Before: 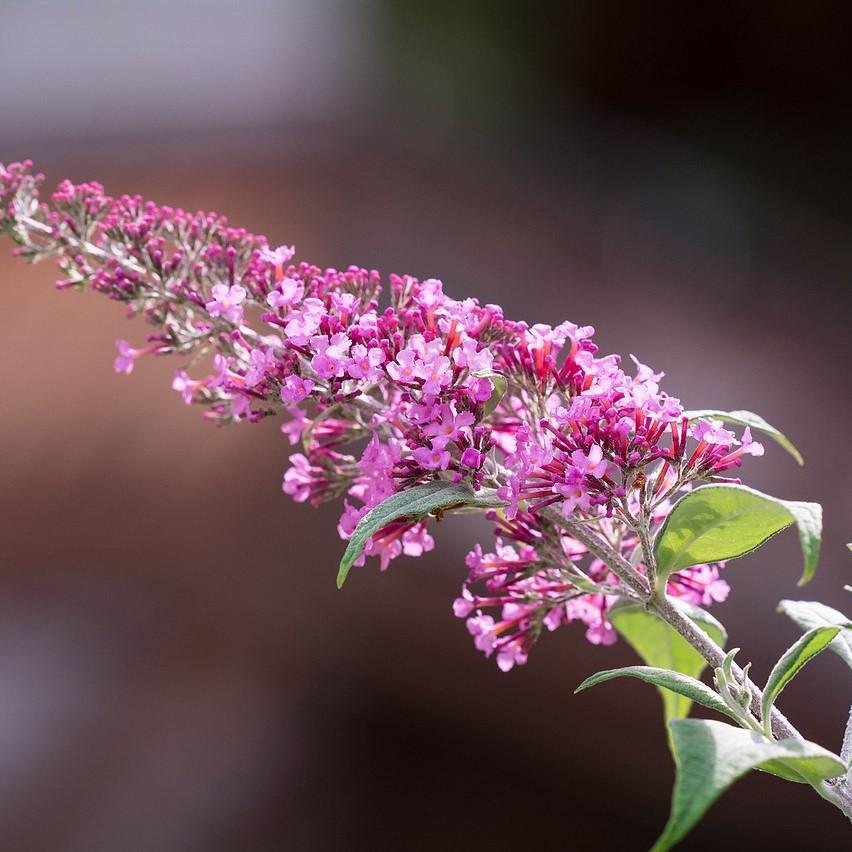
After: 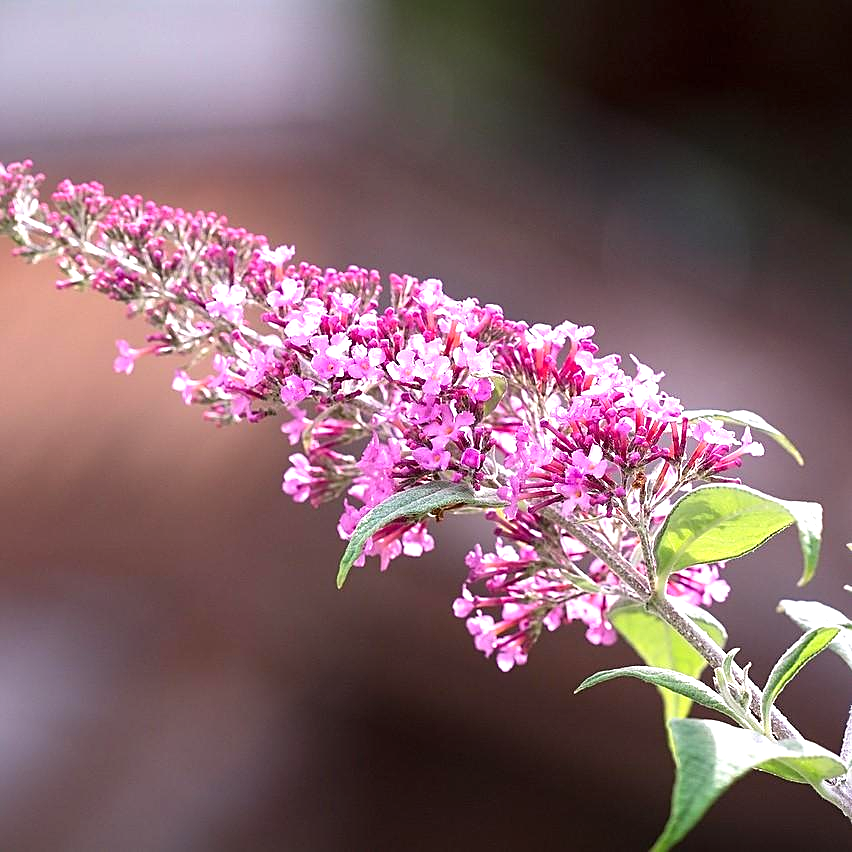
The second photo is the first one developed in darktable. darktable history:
sharpen: on, module defaults
exposure: exposure 0.766 EV, compensate highlight preservation false
